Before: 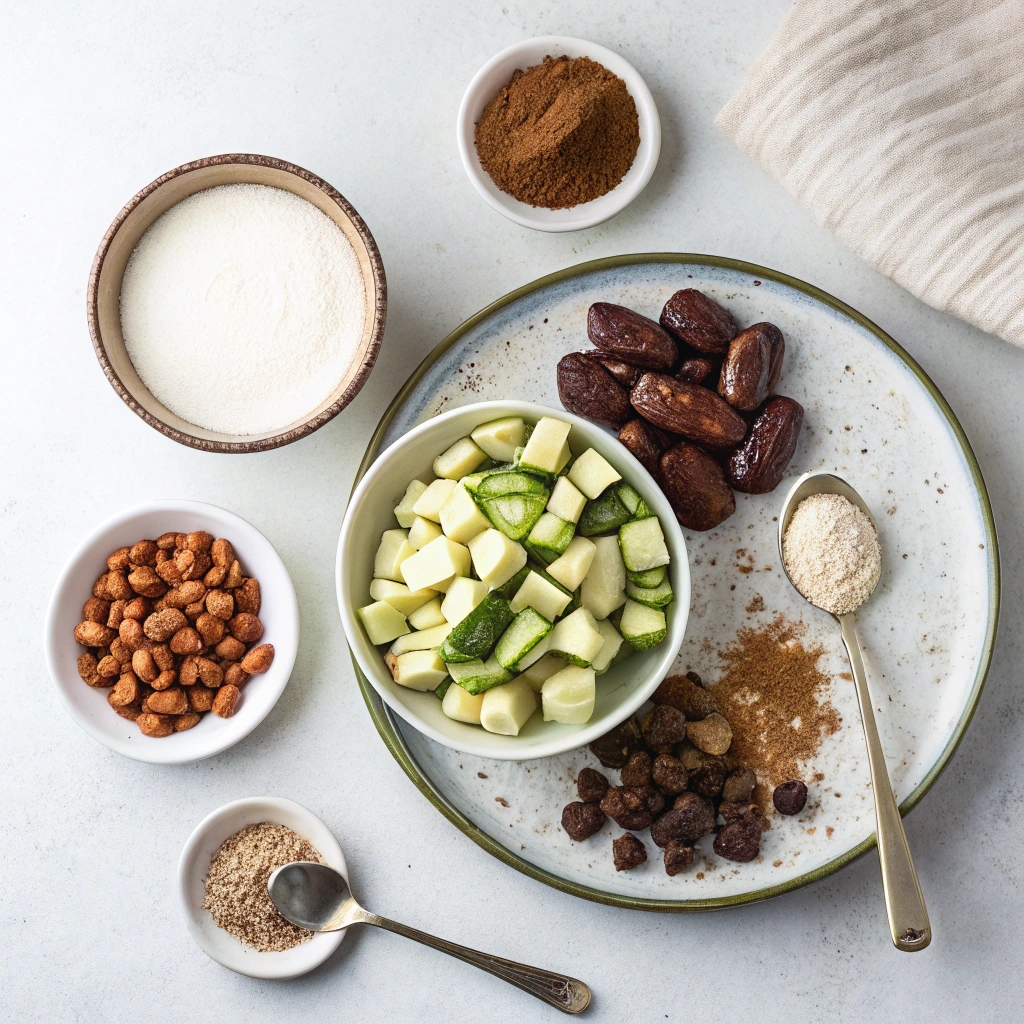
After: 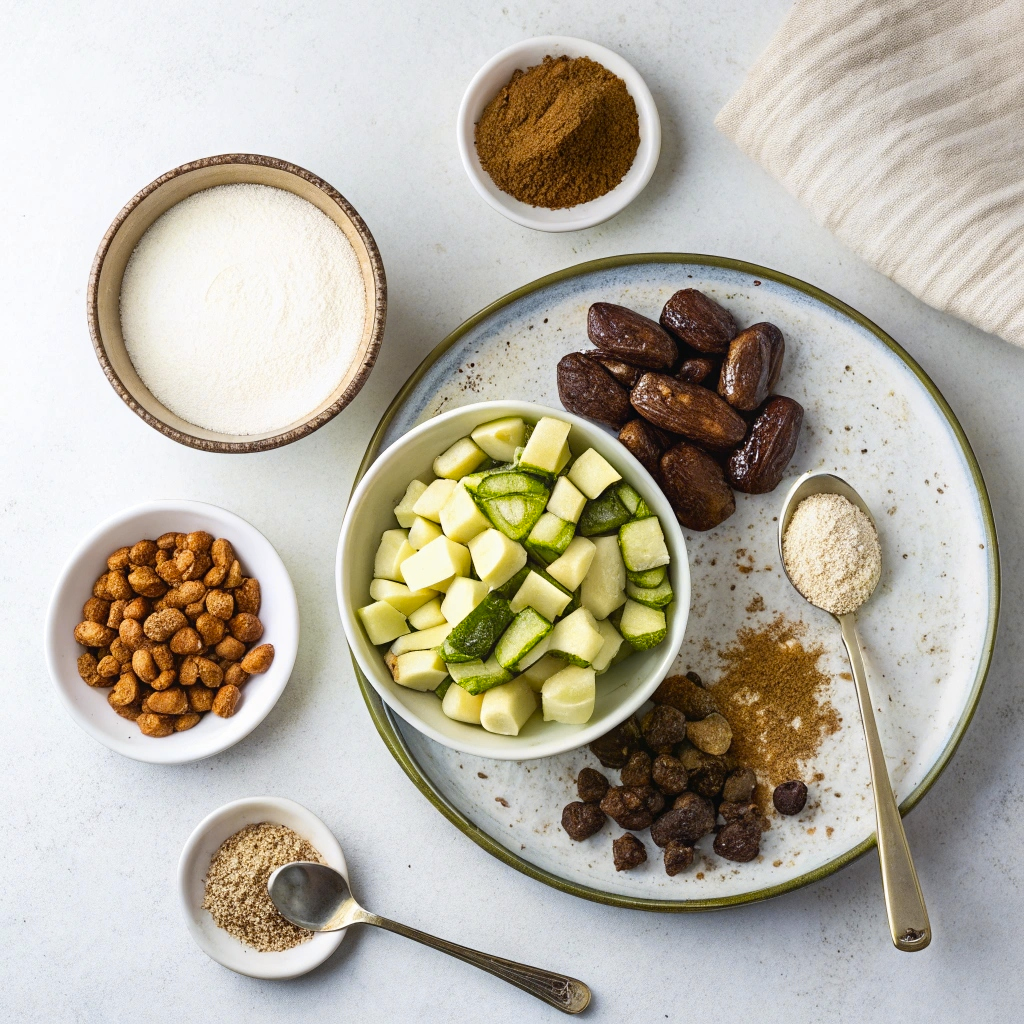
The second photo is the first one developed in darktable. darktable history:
color contrast: green-magenta contrast 0.85, blue-yellow contrast 1.25, unbound 0
